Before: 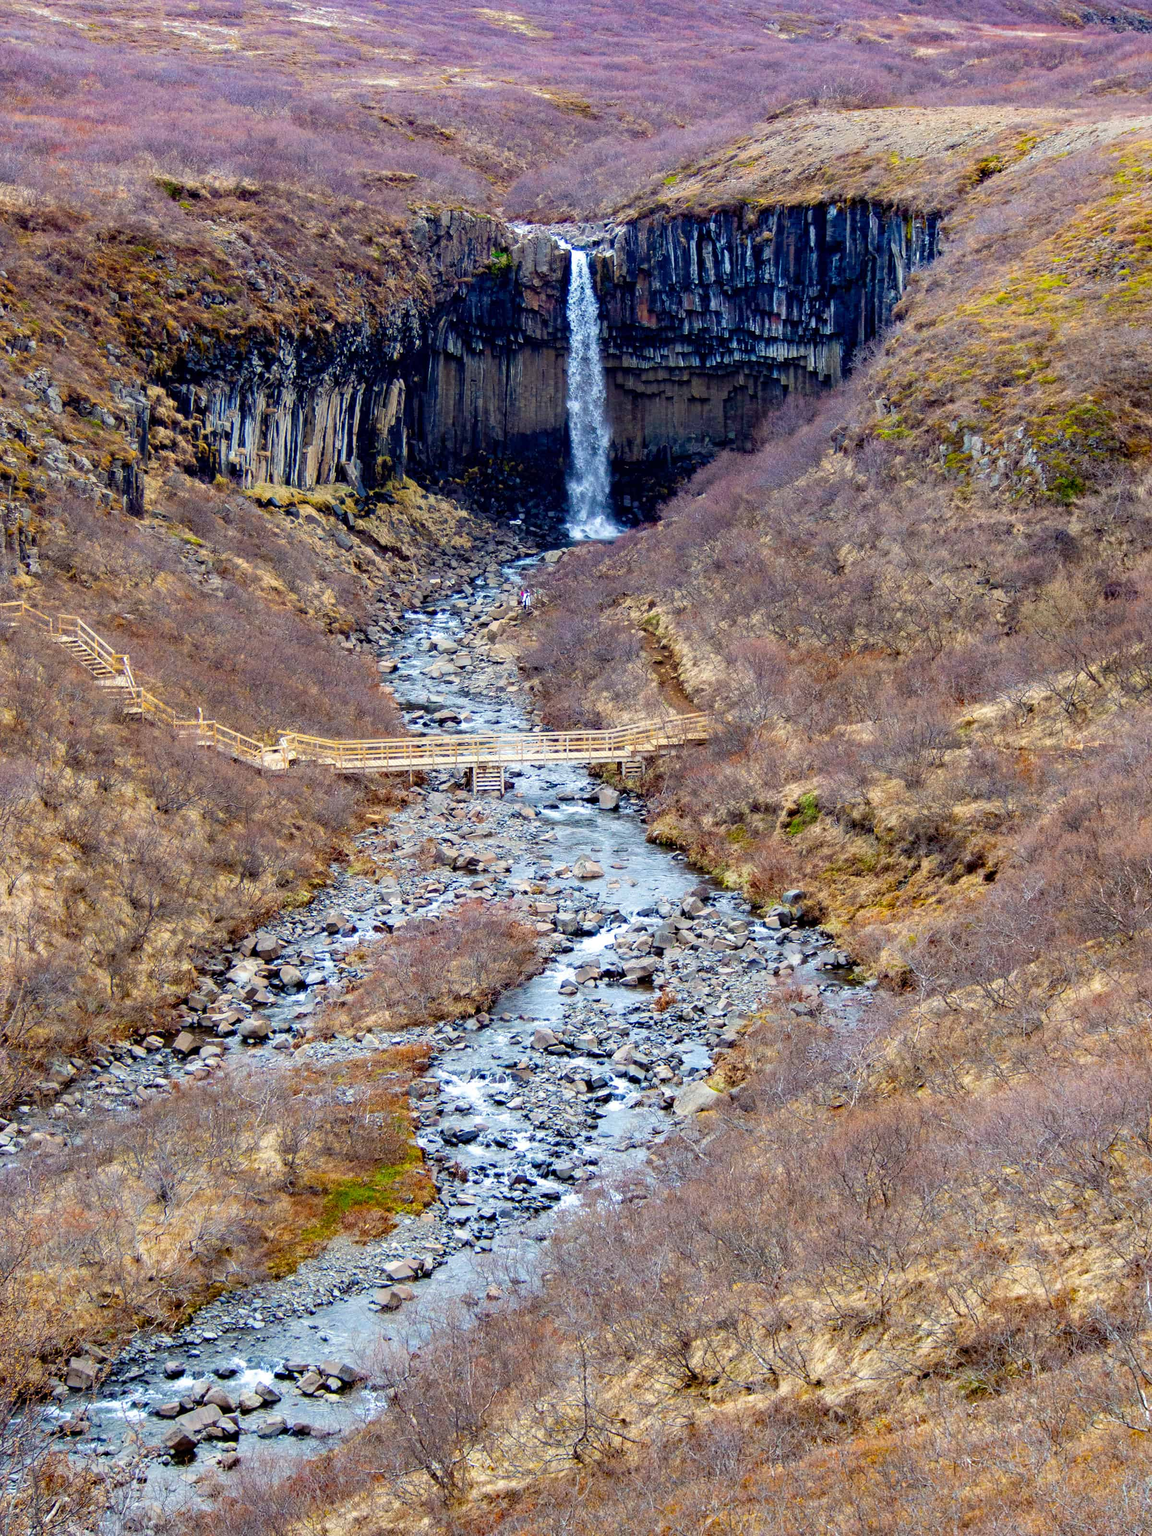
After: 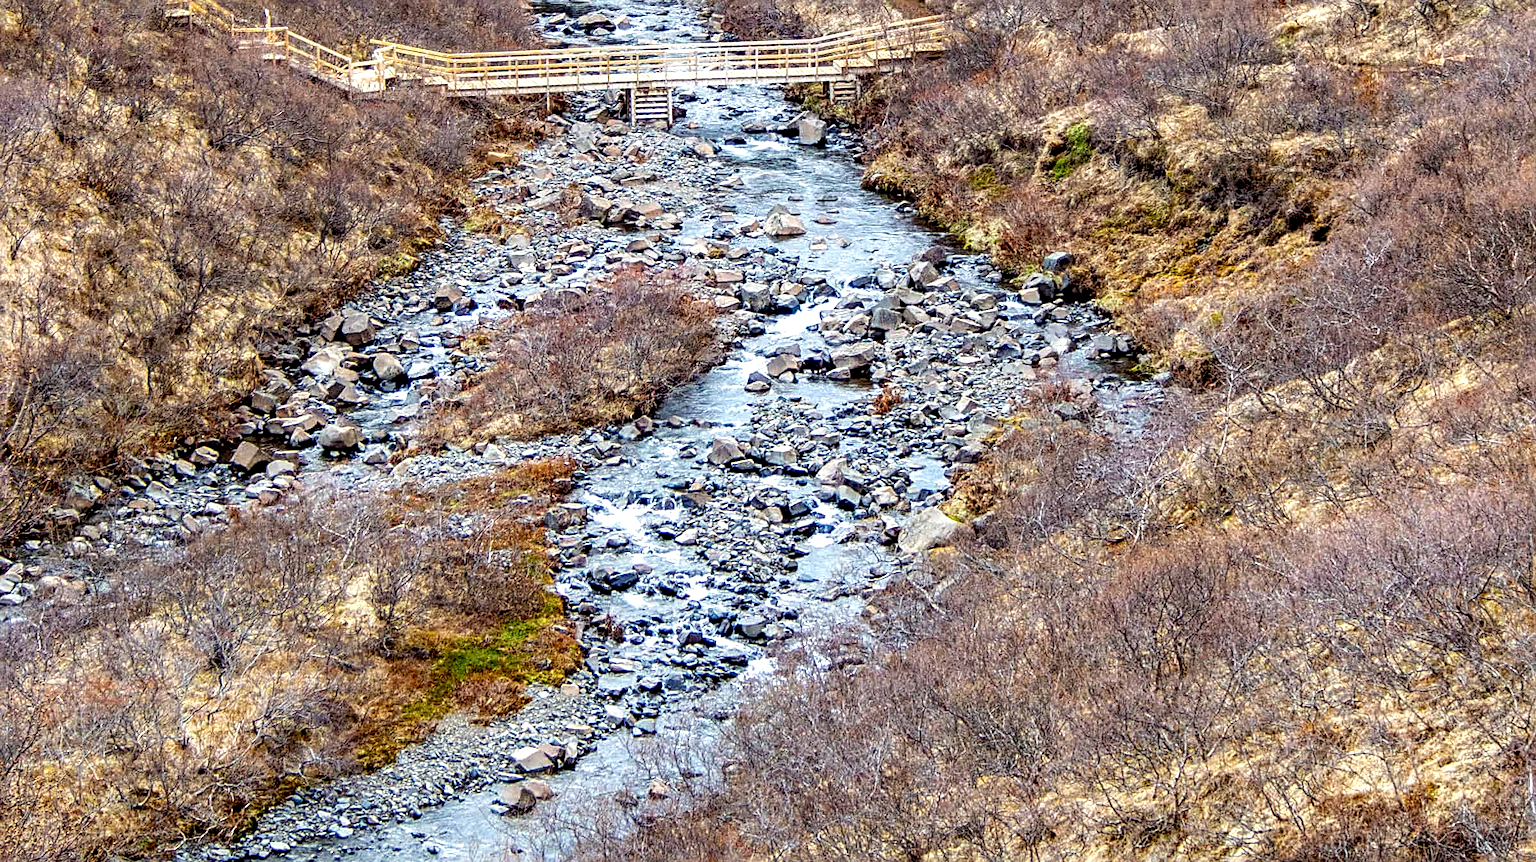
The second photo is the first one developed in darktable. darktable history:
sharpen: radius 3.11
crop: top 45.647%, bottom 12.221%
local contrast: highlights 60%, shadows 63%, detail 160%
